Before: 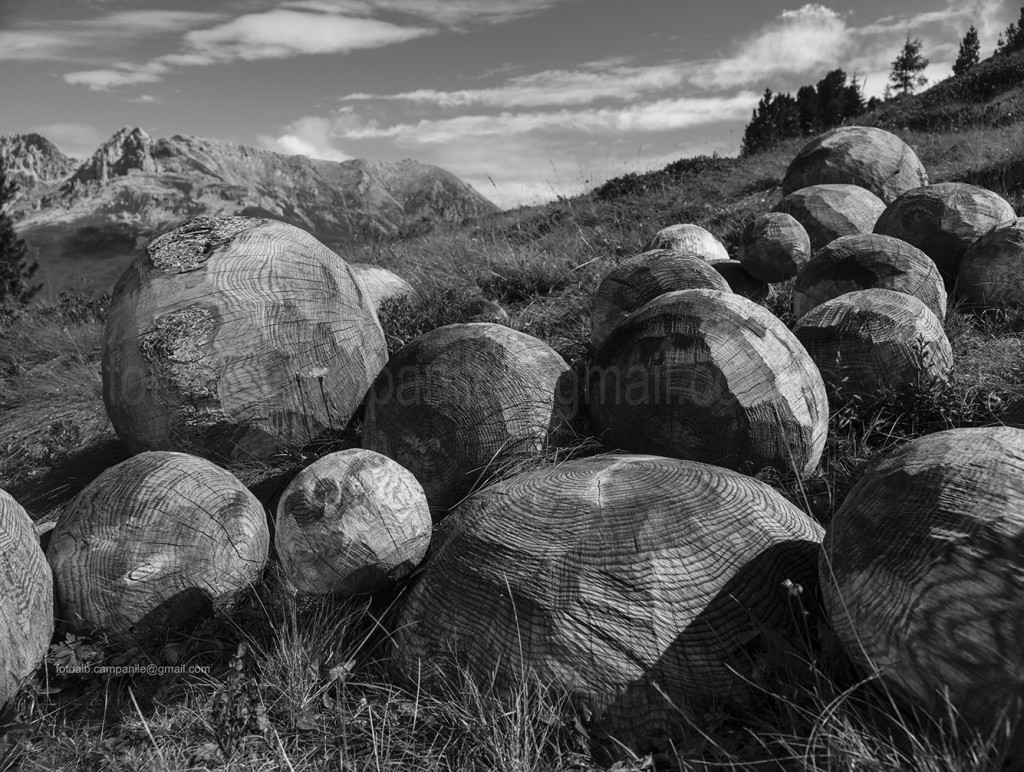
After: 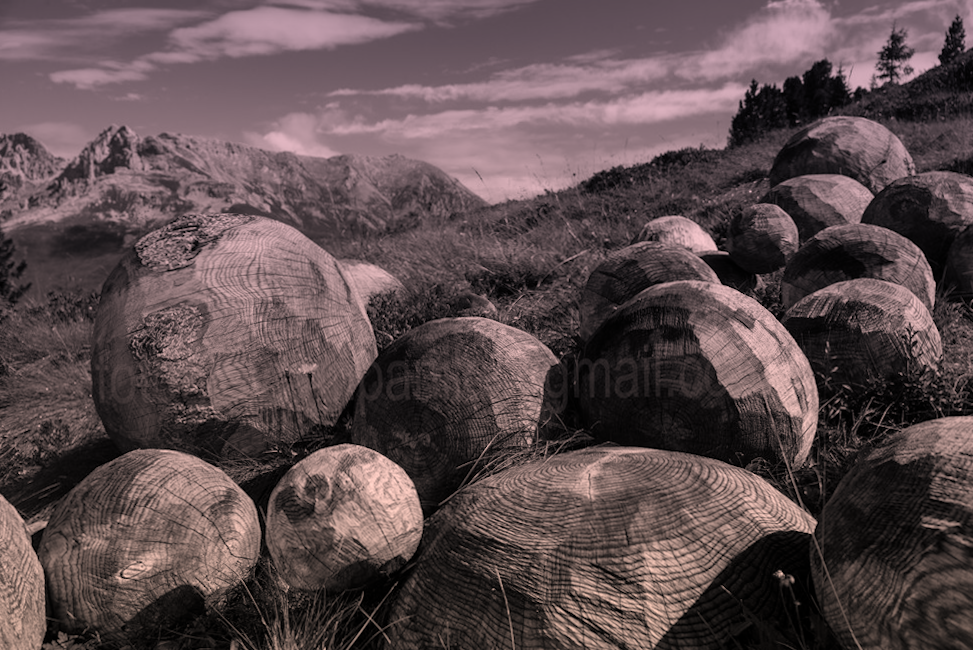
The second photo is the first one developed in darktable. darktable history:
crop and rotate: angle 0.2°, left 0.275%, right 3.127%, bottom 14.18%
color correction: highlights a* 17.88, highlights b* 18.79
rotate and perspective: rotation -0.45°, automatic cropping original format, crop left 0.008, crop right 0.992, crop top 0.012, crop bottom 0.988
graduated density: hue 238.83°, saturation 50%
